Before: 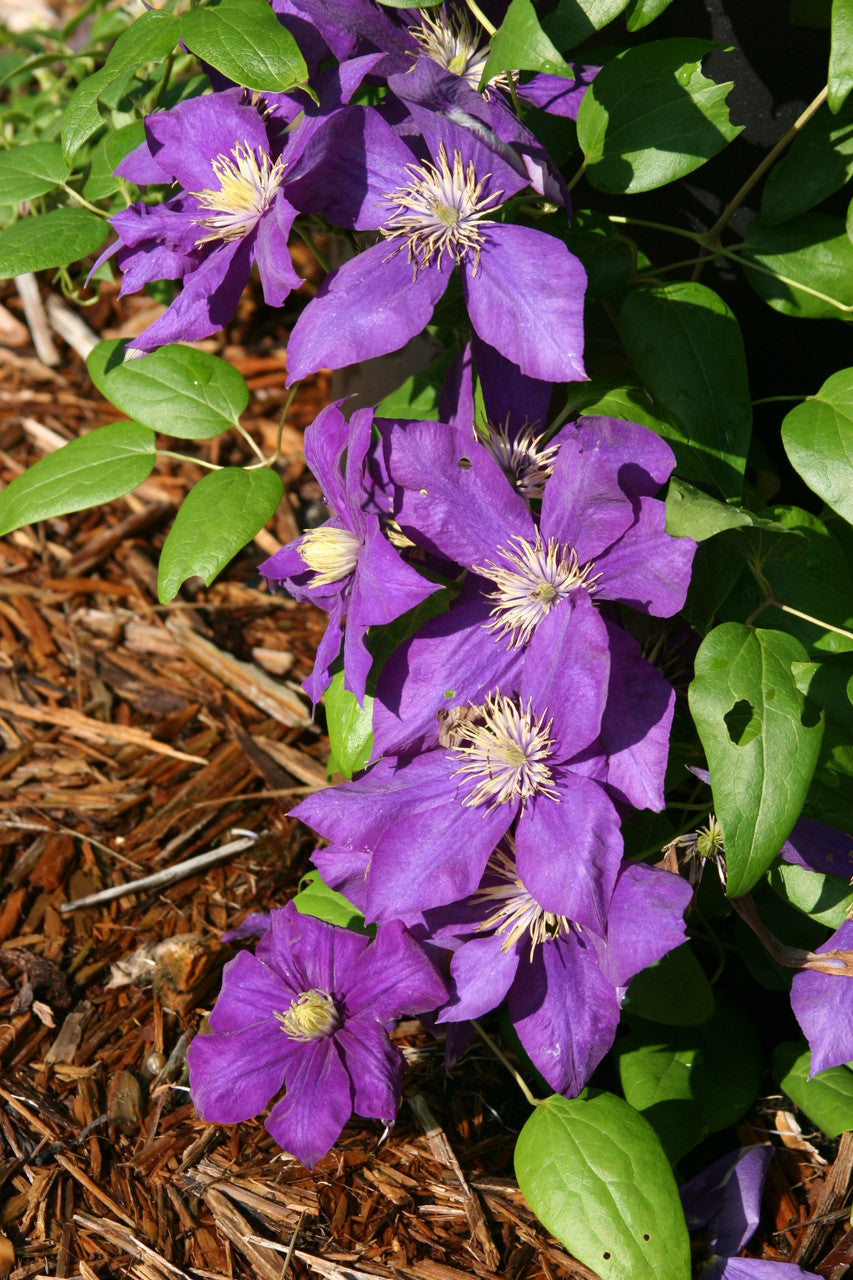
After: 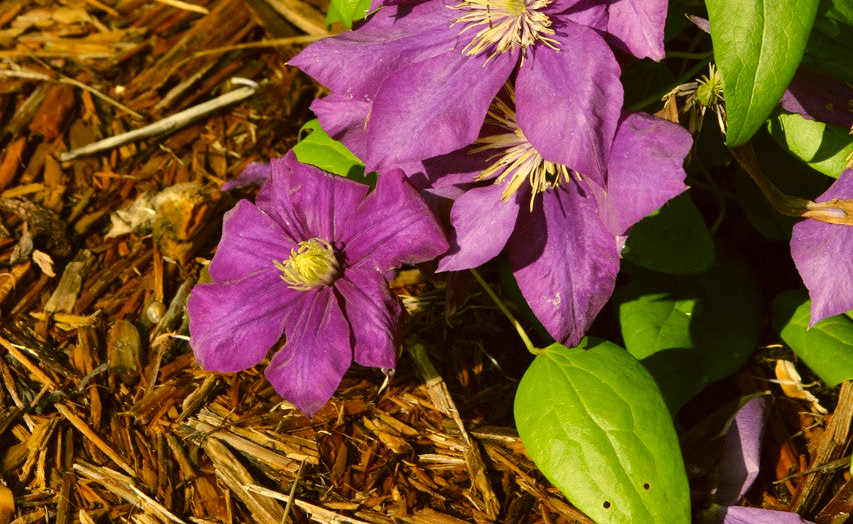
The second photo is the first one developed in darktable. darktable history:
color correction: highlights a* 0.184, highlights b* 29.55, shadows a* -0.29, shadows b* 21.63
shadows and highlights: soften with gaussian
crop and rotate: top 58.736%, bottom 0.258%
